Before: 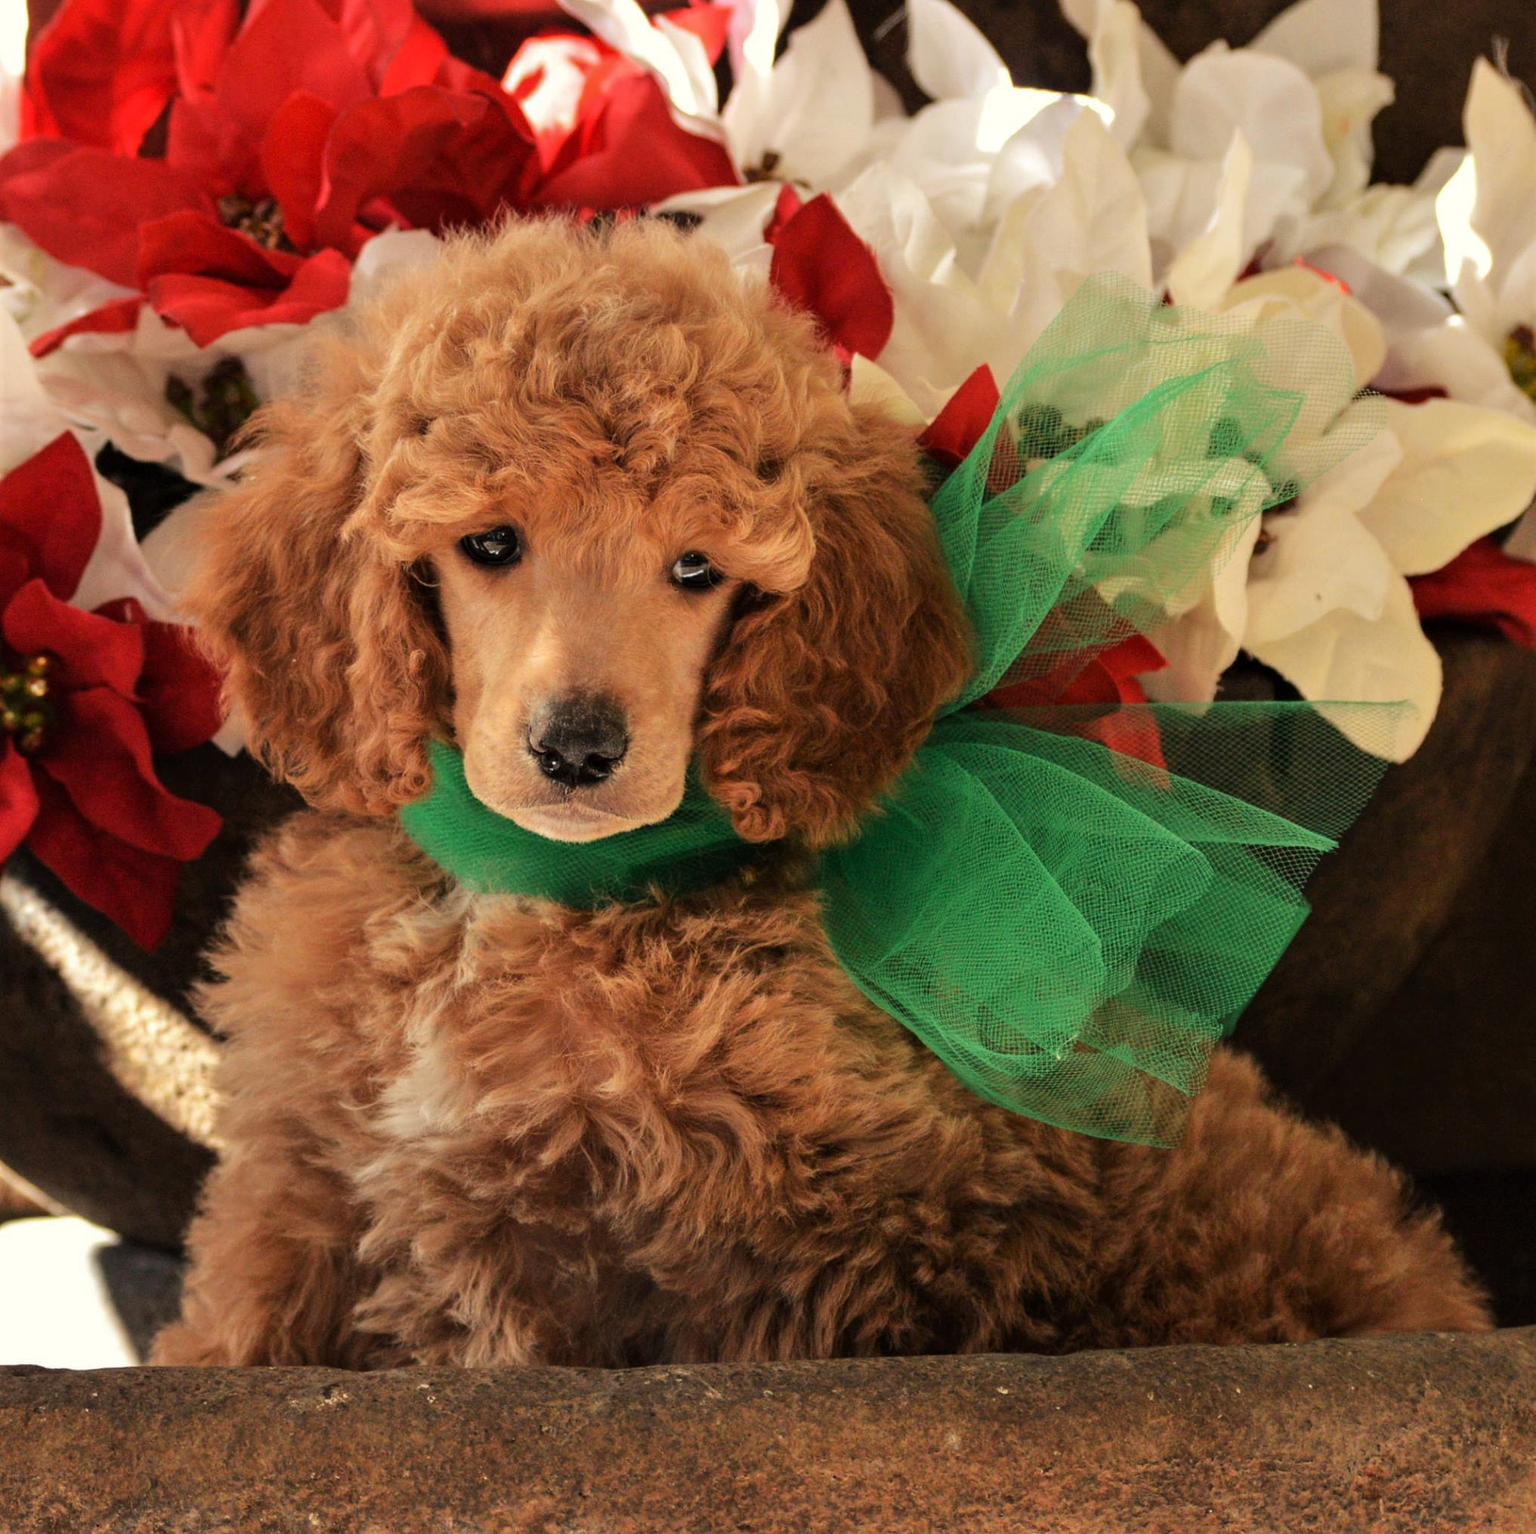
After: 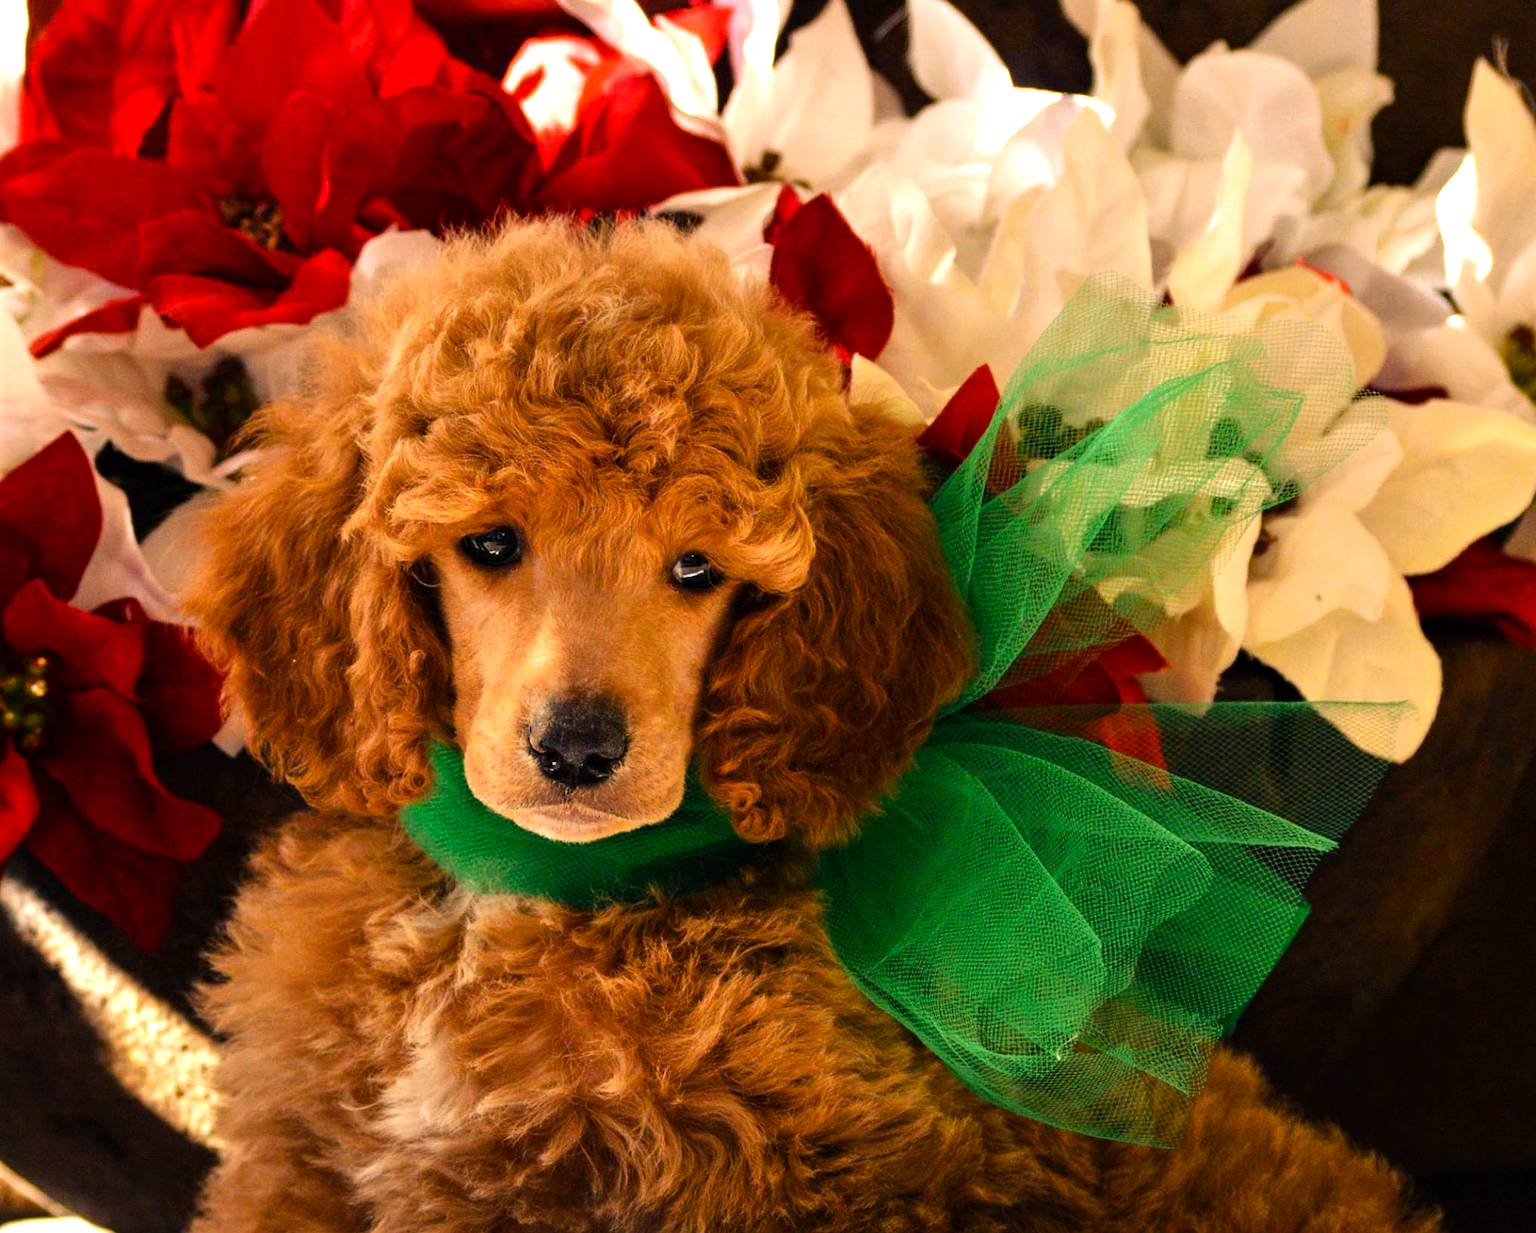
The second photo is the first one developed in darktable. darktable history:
crop: bottom 19.557%
color balance rgb: shadows lift › luminance -21.716%, shadows lift › chroma 6.62%, shadows lift › hue 267.42°, highlights gain › chroma 2.402%, highlights gain › hue 36.61°, linear chroma grading › global chroma 19.878%, perceptual saturation grading › global saturation 20%, perceptual saturation grading › highlights -24.916%, perceptual saturation grading › shadows 25.769%, perceptual brilliance grading › highlights 14.112%, perceptual brilliance grading › shadows -18.42%
